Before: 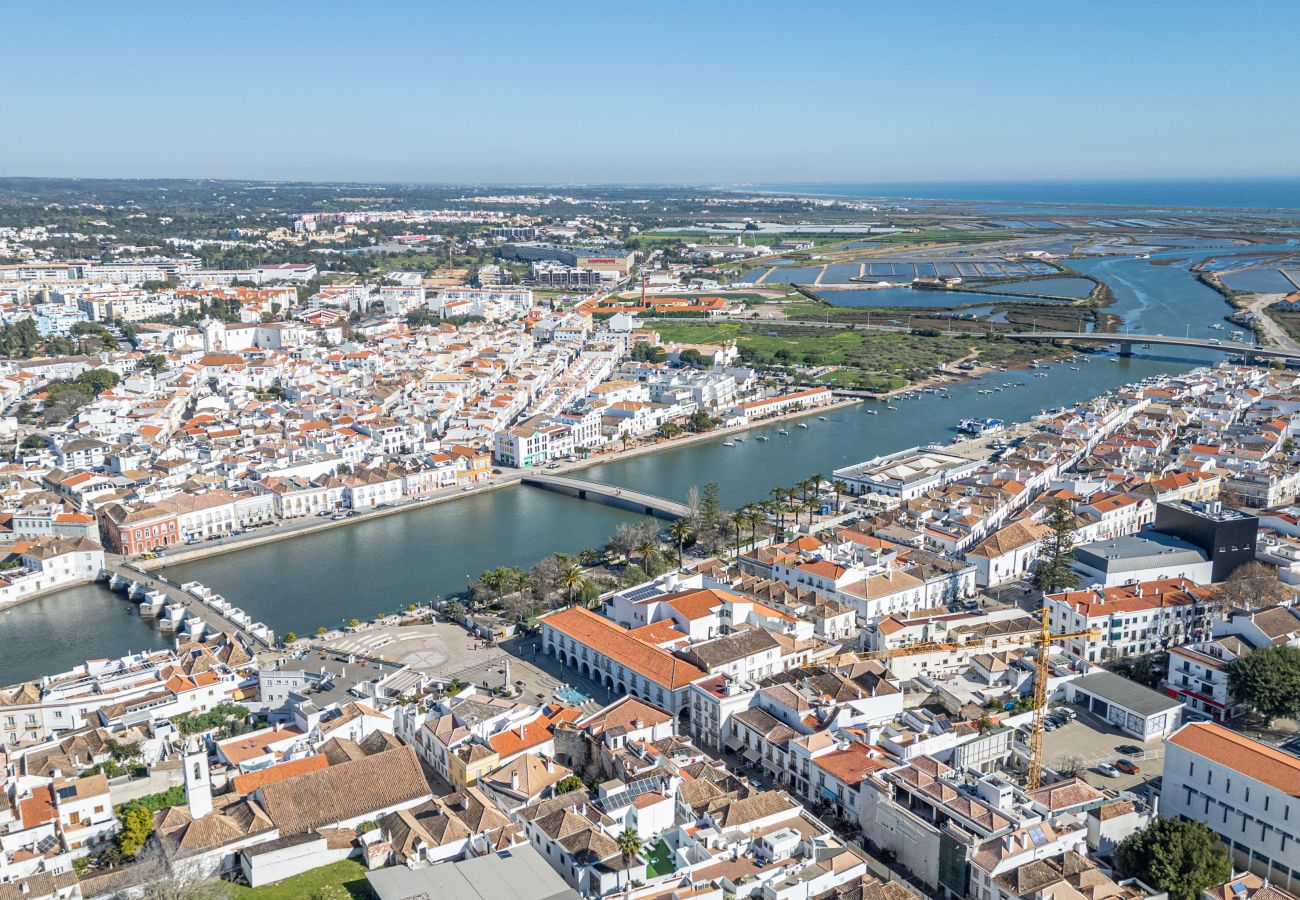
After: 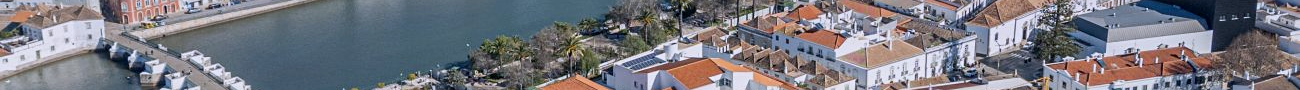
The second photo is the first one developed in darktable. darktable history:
crop and rotate: top 59.084%, bottom 30.916%
sharpen: amount 0.2
color calibration: x 0.342, y 0.356, temperature 5122 K
graduated density: hue 238.83°, saturation 50%
